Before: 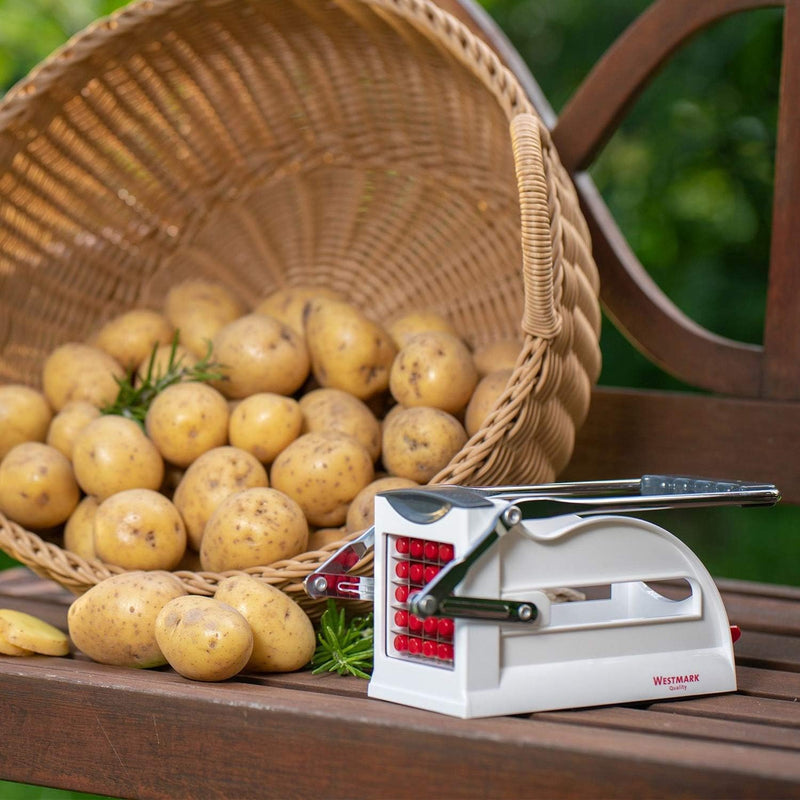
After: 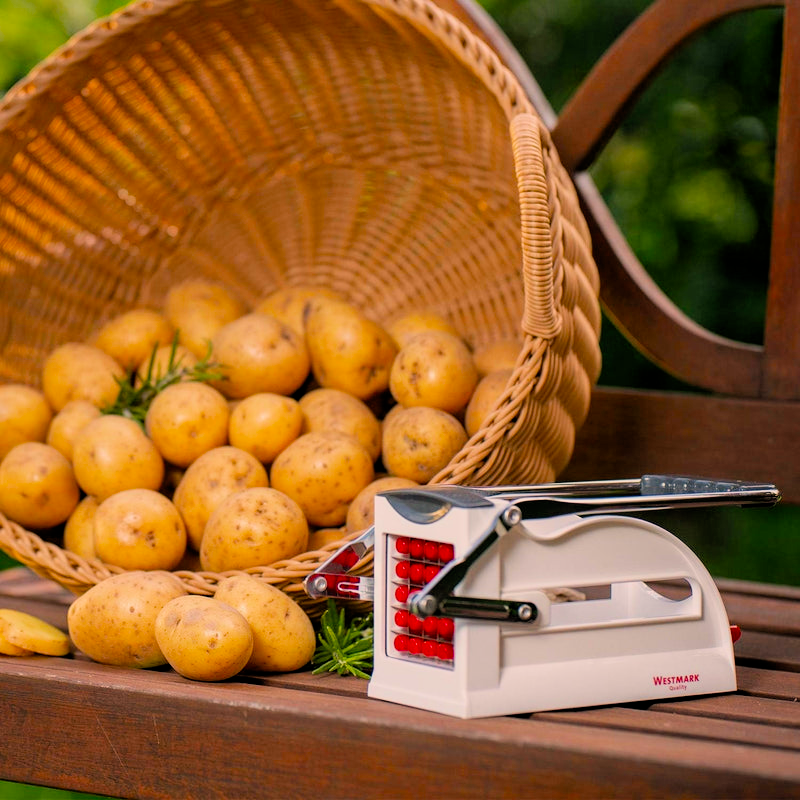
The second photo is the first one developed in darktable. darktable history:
filmic rgb: black relative exposure -7.75 EV, white relative exposure 4.4 EV, threshold 3 EV, target black luminance 0%, hardness 3.76, latitude 50.51%, contrast 1.074, highlights saturation mix 10%, shadows ↔ highlights balance -0.22%, color science v4 (2020), enable highlight reconstruction true
white balance: red 1.127, blue 0.943
